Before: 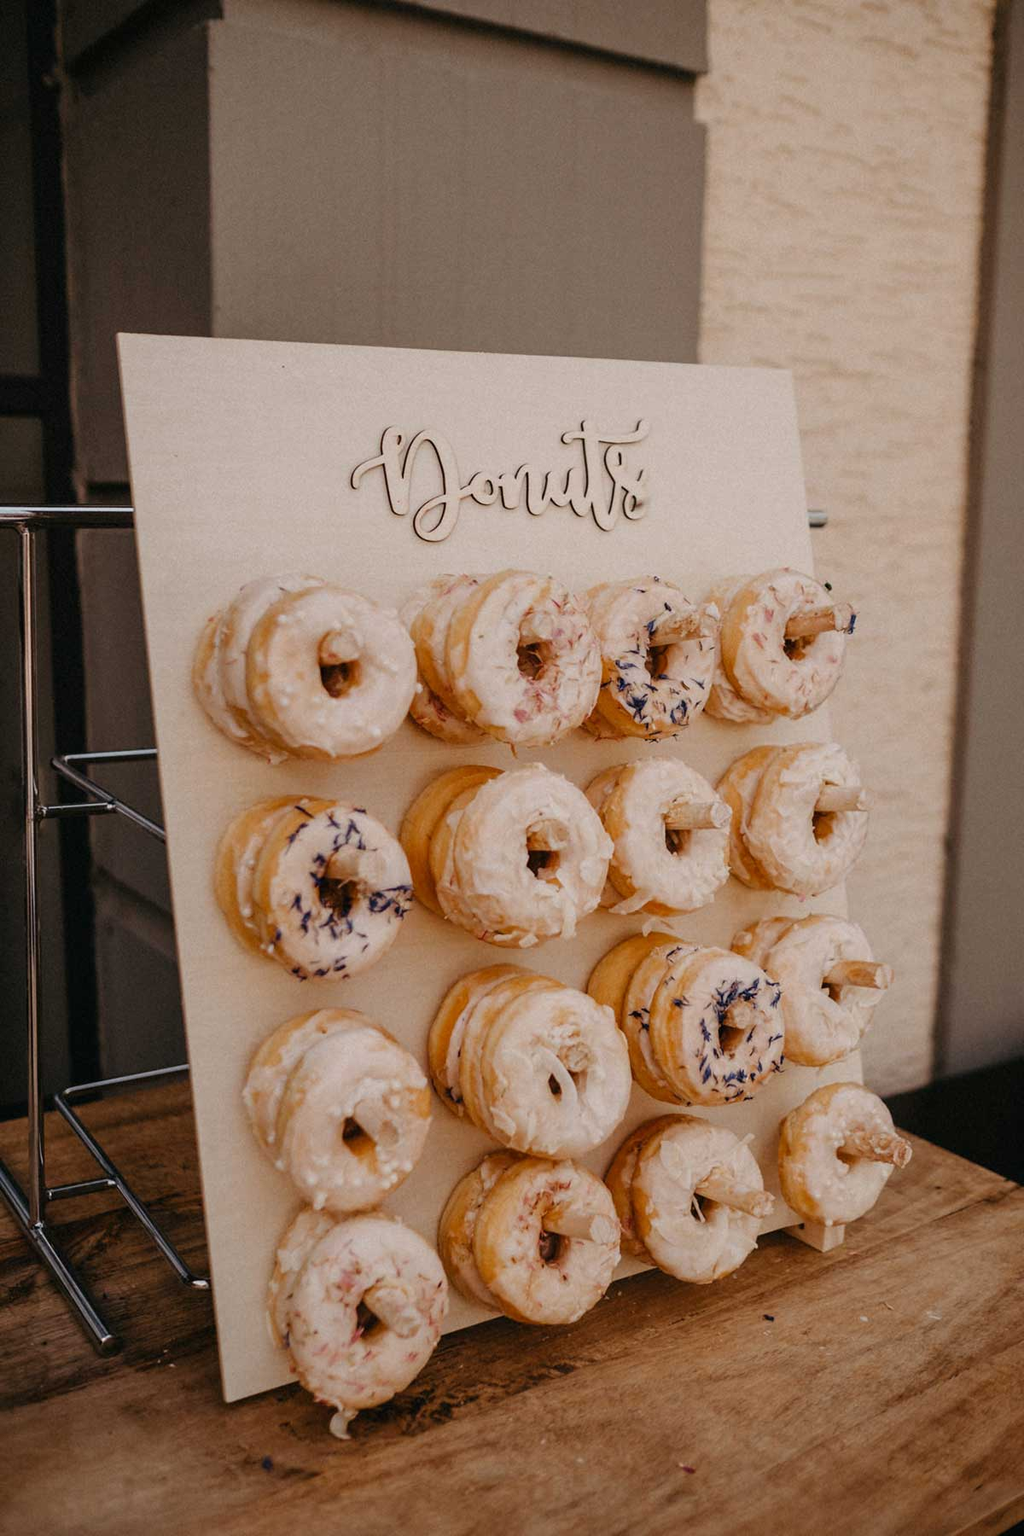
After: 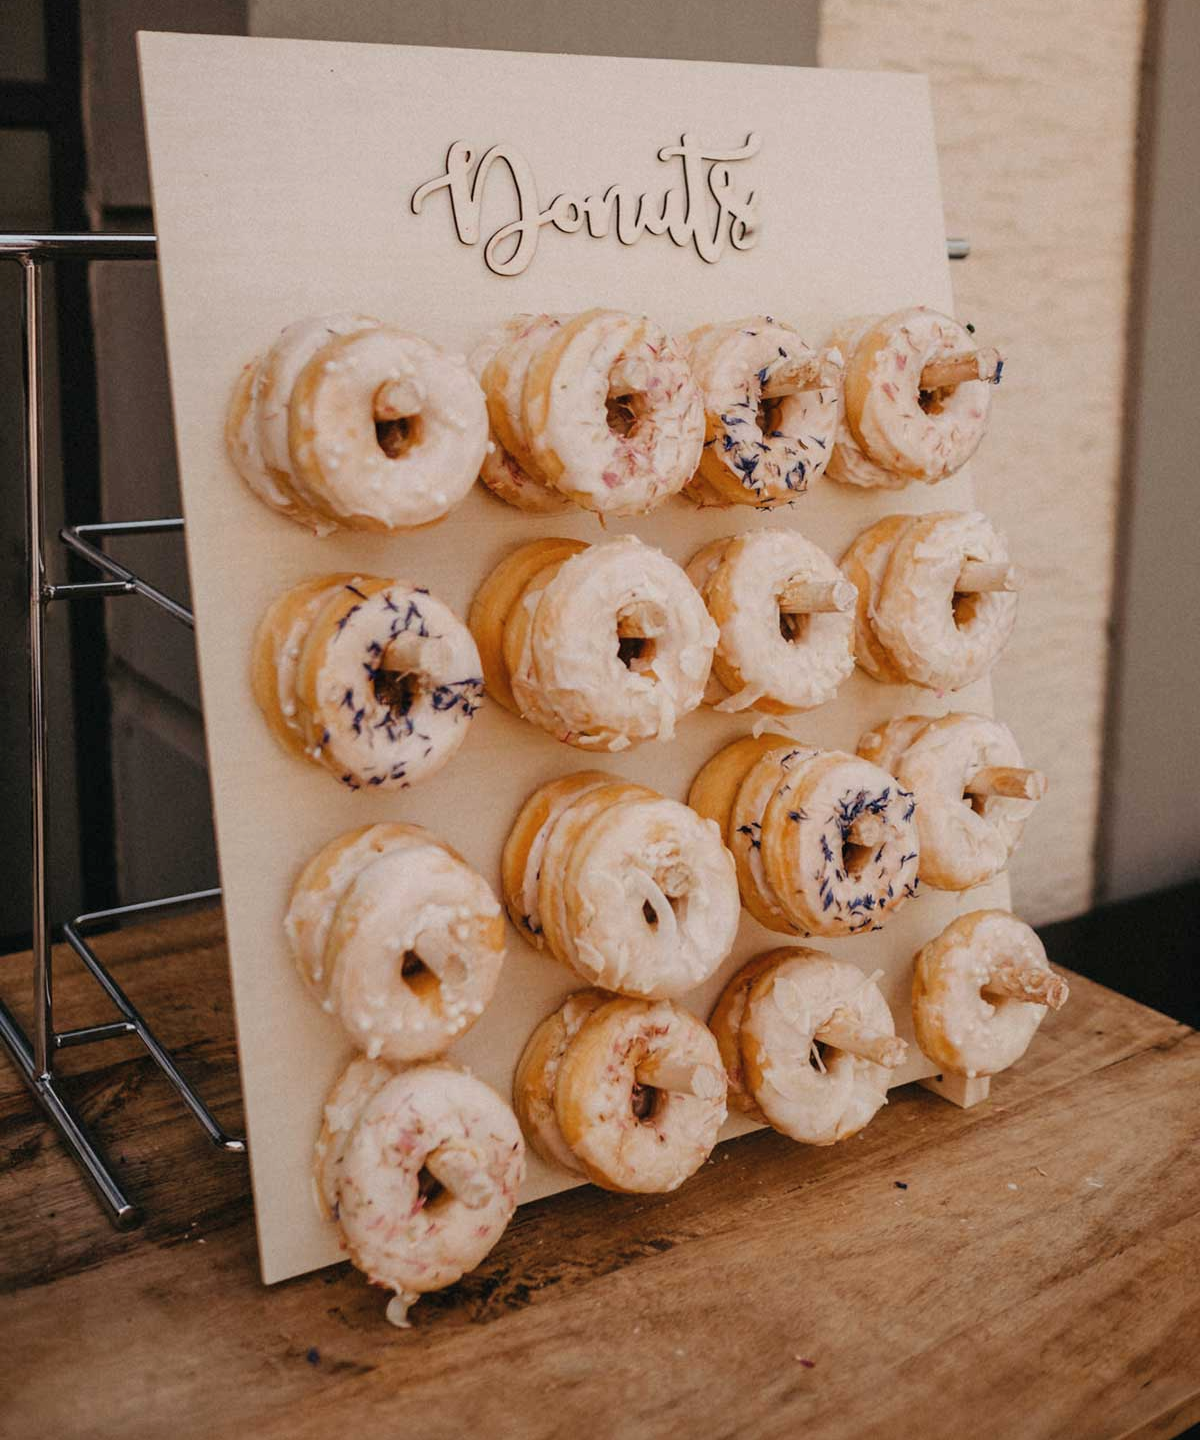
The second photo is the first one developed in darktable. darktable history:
color balance: on, module defaults
contrast brightness saturation: contrast 0.05, brightness 0.06, saturation 0.01
crop and rotate: top 19.998%
